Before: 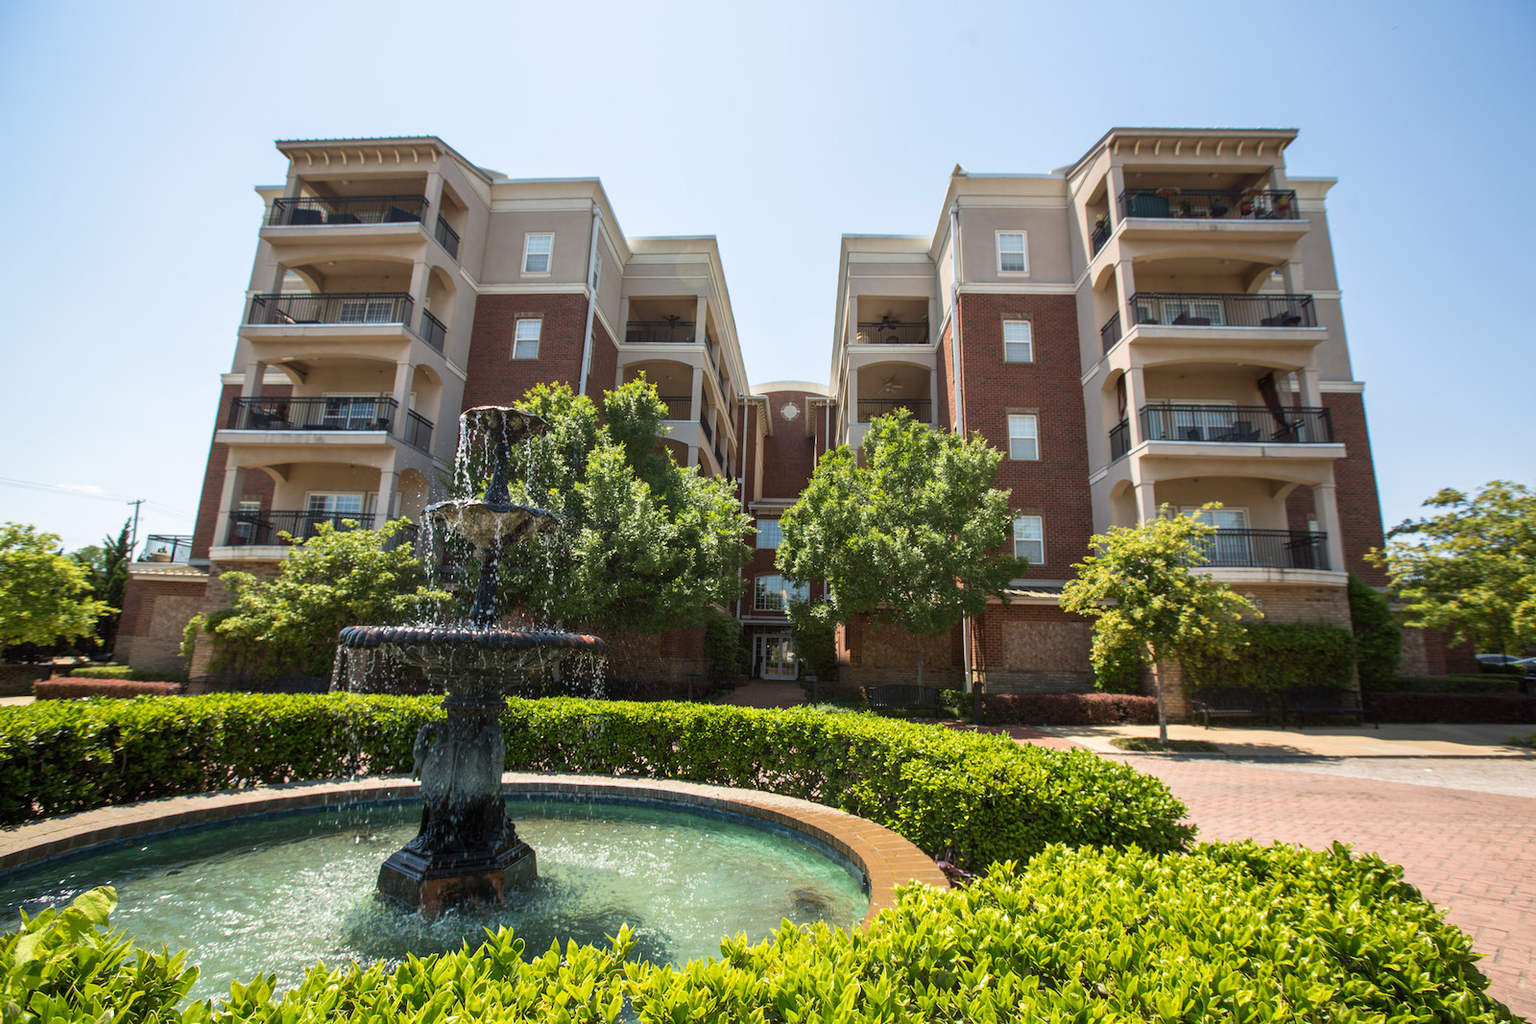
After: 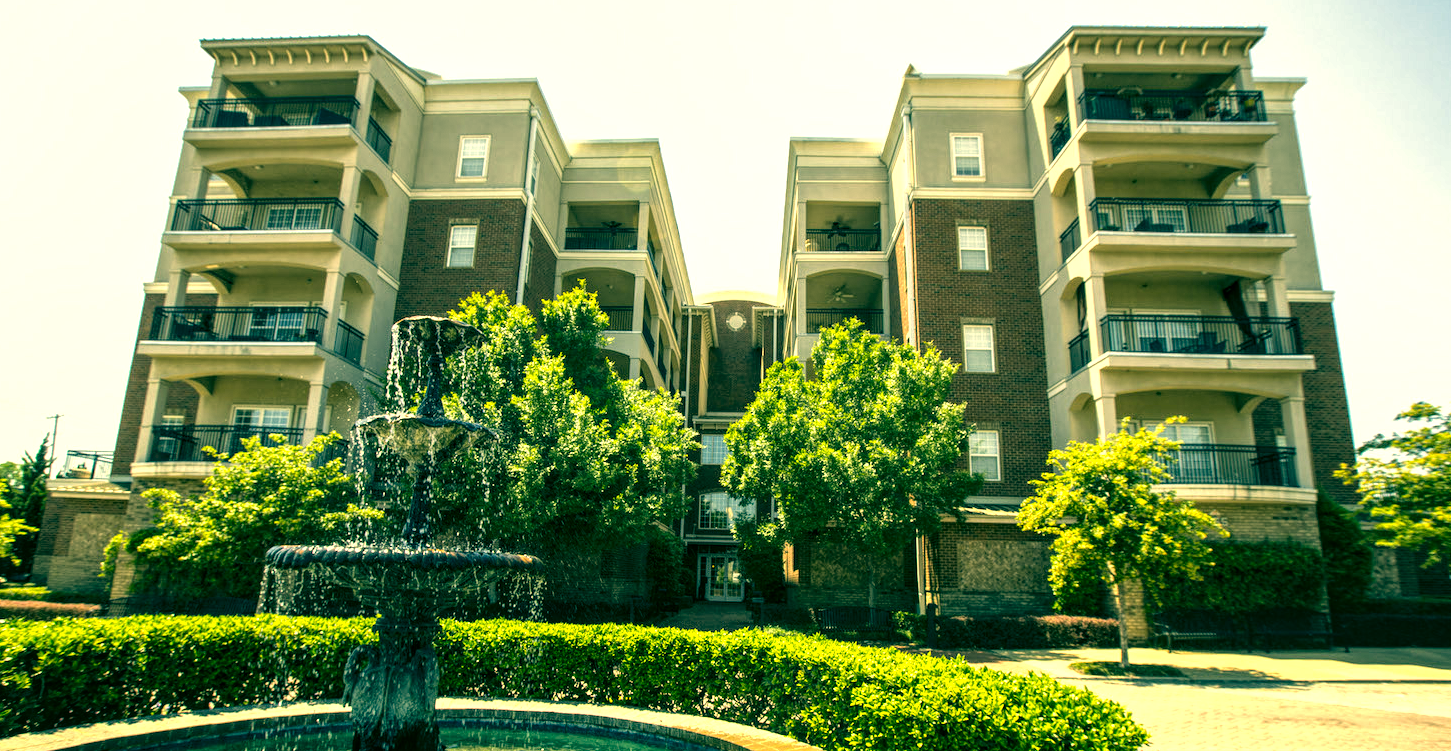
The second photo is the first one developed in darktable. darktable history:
crop: left 5.491%, top 10.077%, right 3.806%, bottom 19.515%
local contrast: highlights 103%, shadows 97%, detail 200%, midtone range 0.2
color correction: highlights a* 1.74, highlights b* 34.42, shadows a* -37, shadows b* -6.07
tone equalizer: -8 EV -0.786 EV, -7 EV -0.703 EV, -6 EV -0.625 EV, -5 EV -0.393 EV, -3 EV 0.395 EV, -2 EV 0.6 EV, -1 EV 0.677 EV, +0 EV 0.733 EV
